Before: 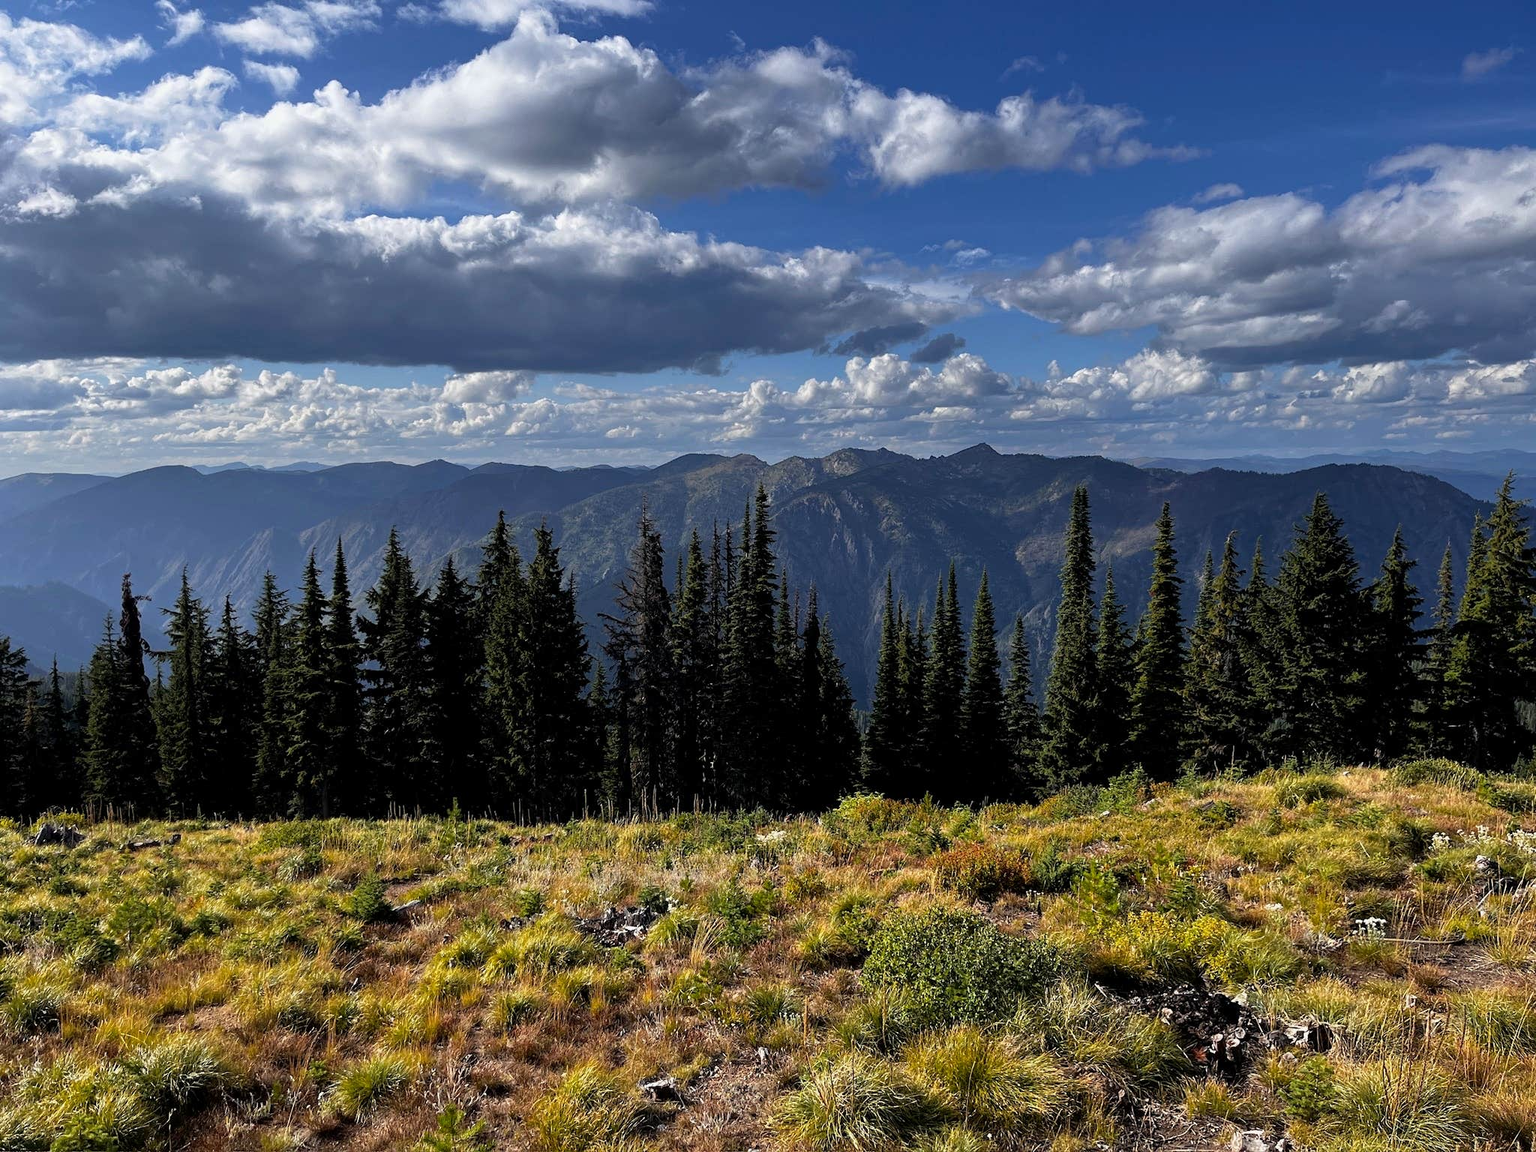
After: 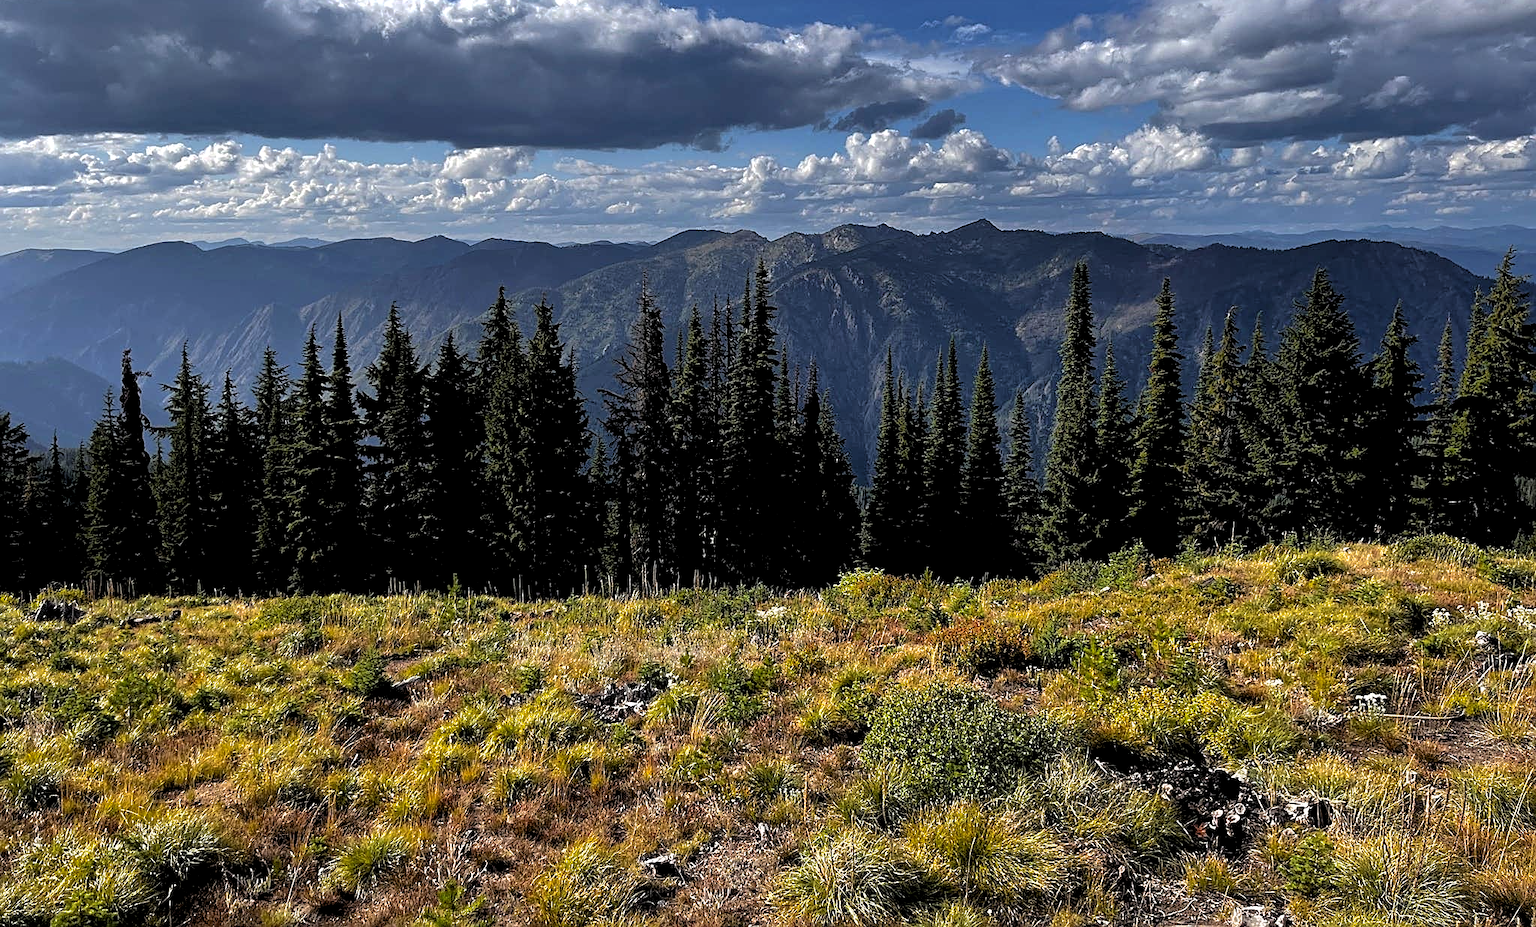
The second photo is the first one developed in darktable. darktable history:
exposure: black level correction 0.005, exposure 0.004 EV, compensate highlight preservation false
sharpen: on, module defaults
levels: levels [0.052, 0.496, 0.908]
shadows and highlights: shadows 40.27, highlights -59.78
crop and rotate: top 19.477%
